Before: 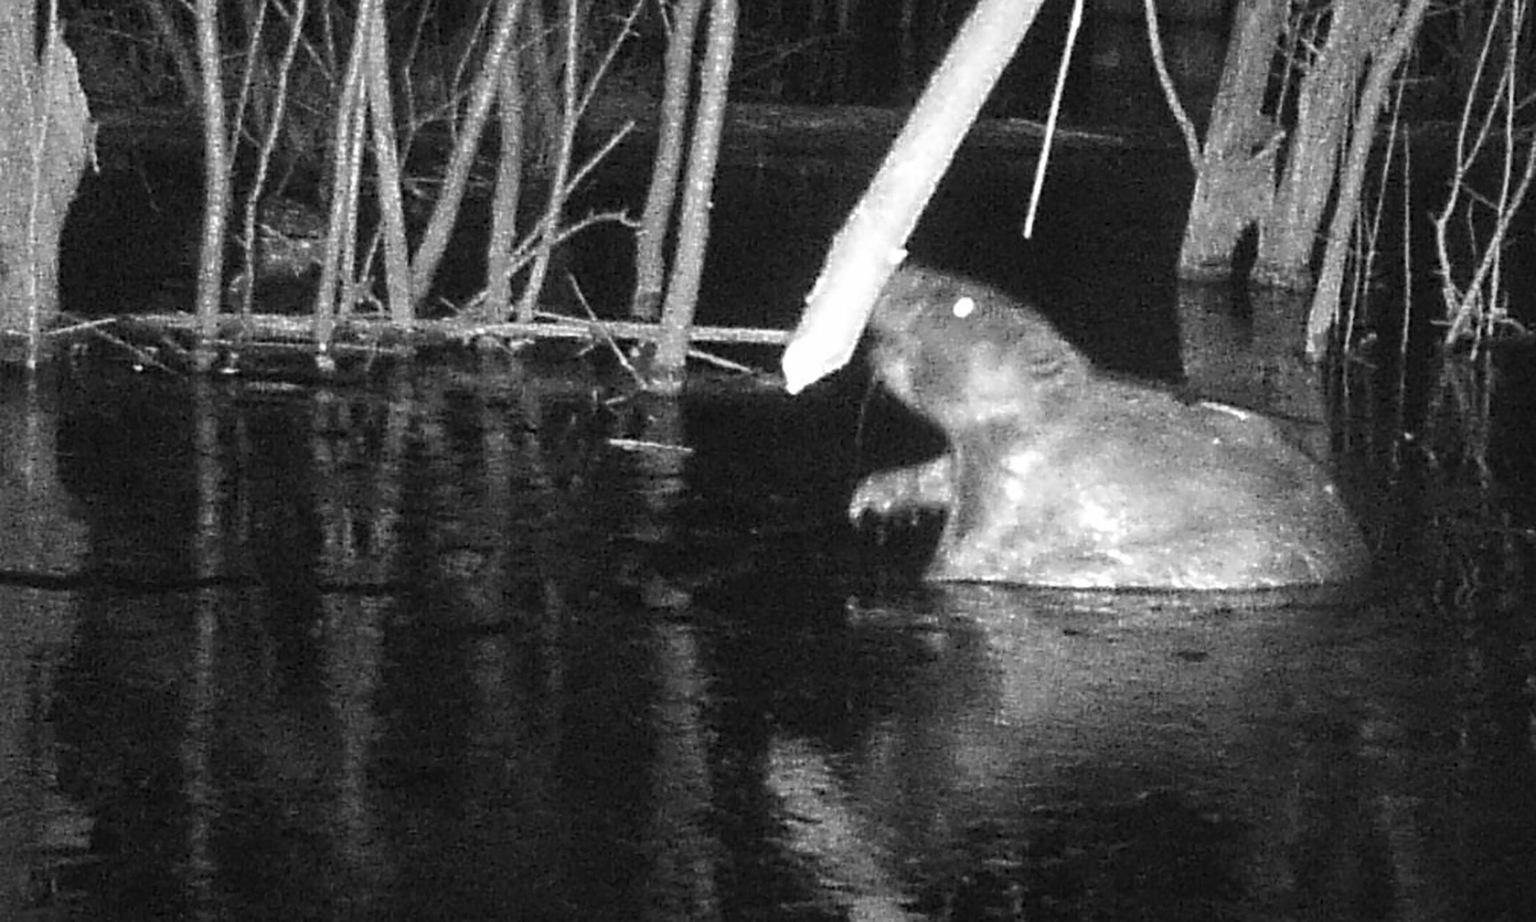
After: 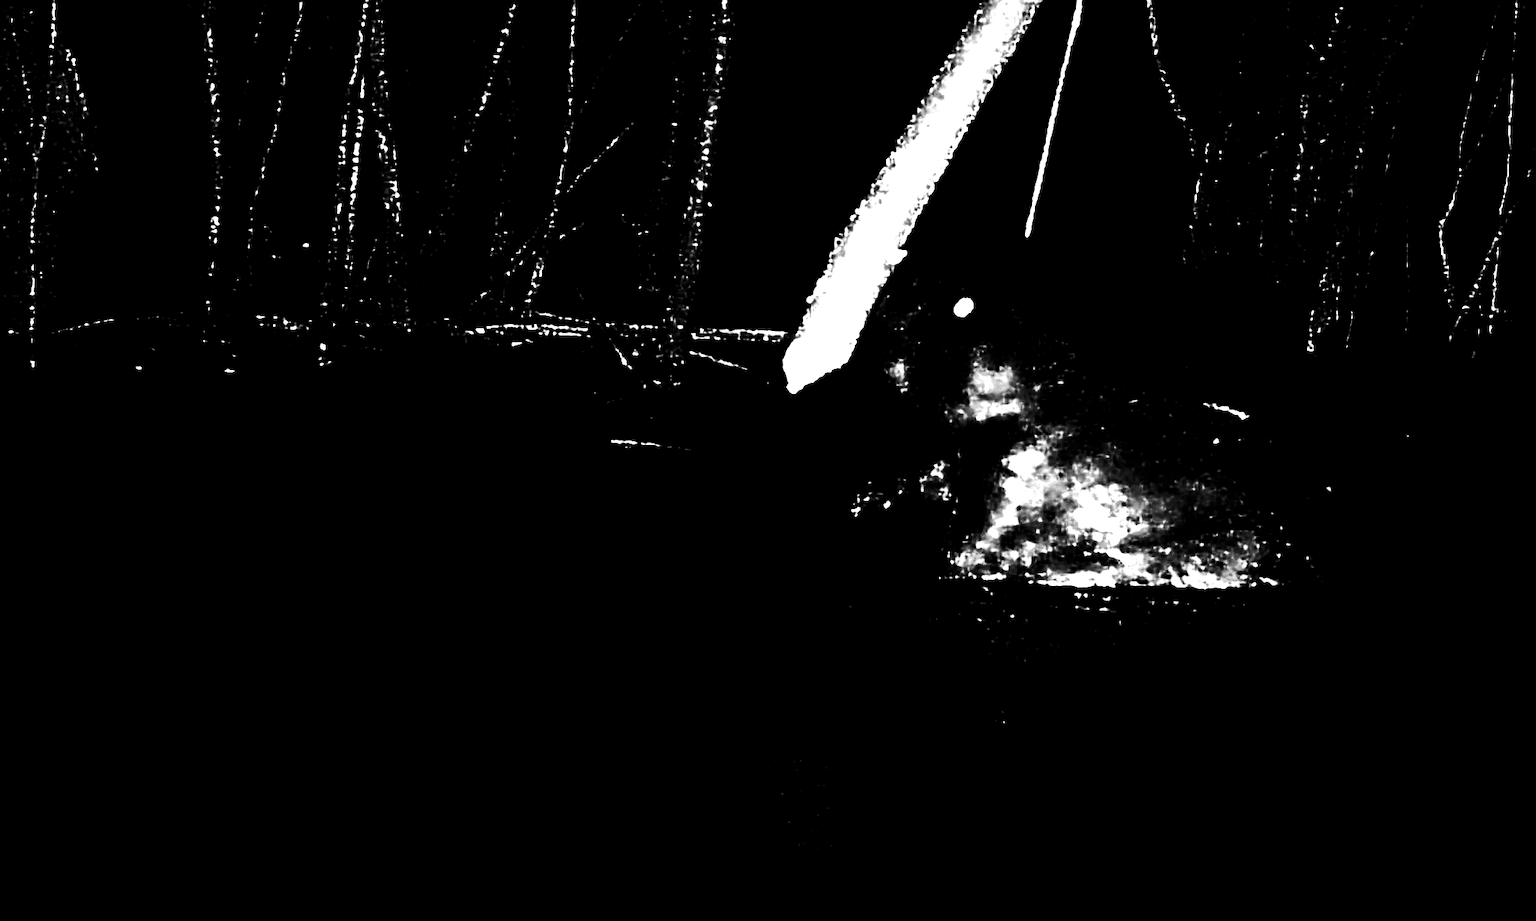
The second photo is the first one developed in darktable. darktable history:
color zones: curves: ch1 [(0.077, 0.436) (0.25, 0.5) (0.75, 0.5)]
sharpen: radius 1.967
levels: levels [0.721, 0.937, 0.997]
tone equalizer: -8 EV -0.417 EV, -7 EV -0.389 EV, -6 EV -0.333 EV, -5 EV -0.222 EV, -3 EV 0.222 EV, -2 EV 0.333 EV, -1 EV 0.389 EV, +0 EV 0.417 EV, edges refinement/feathering 500, mask exposure compensation -1.57 EV, preserve details no
shadows and highlights: low approximation 0.01, soften with gaussian
